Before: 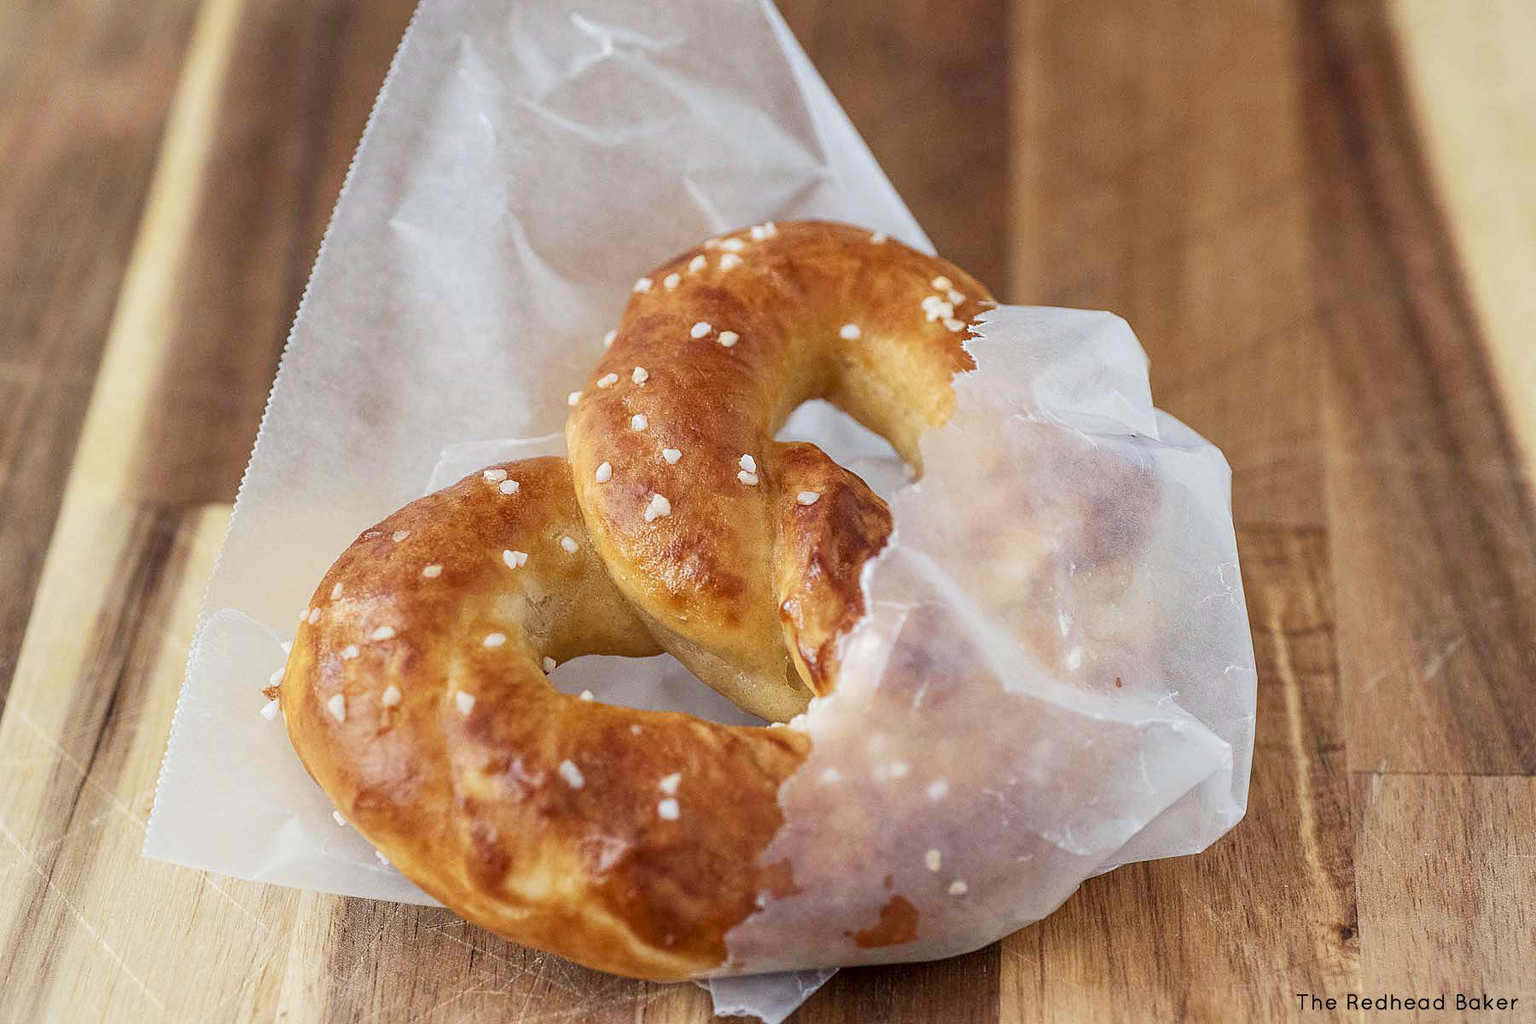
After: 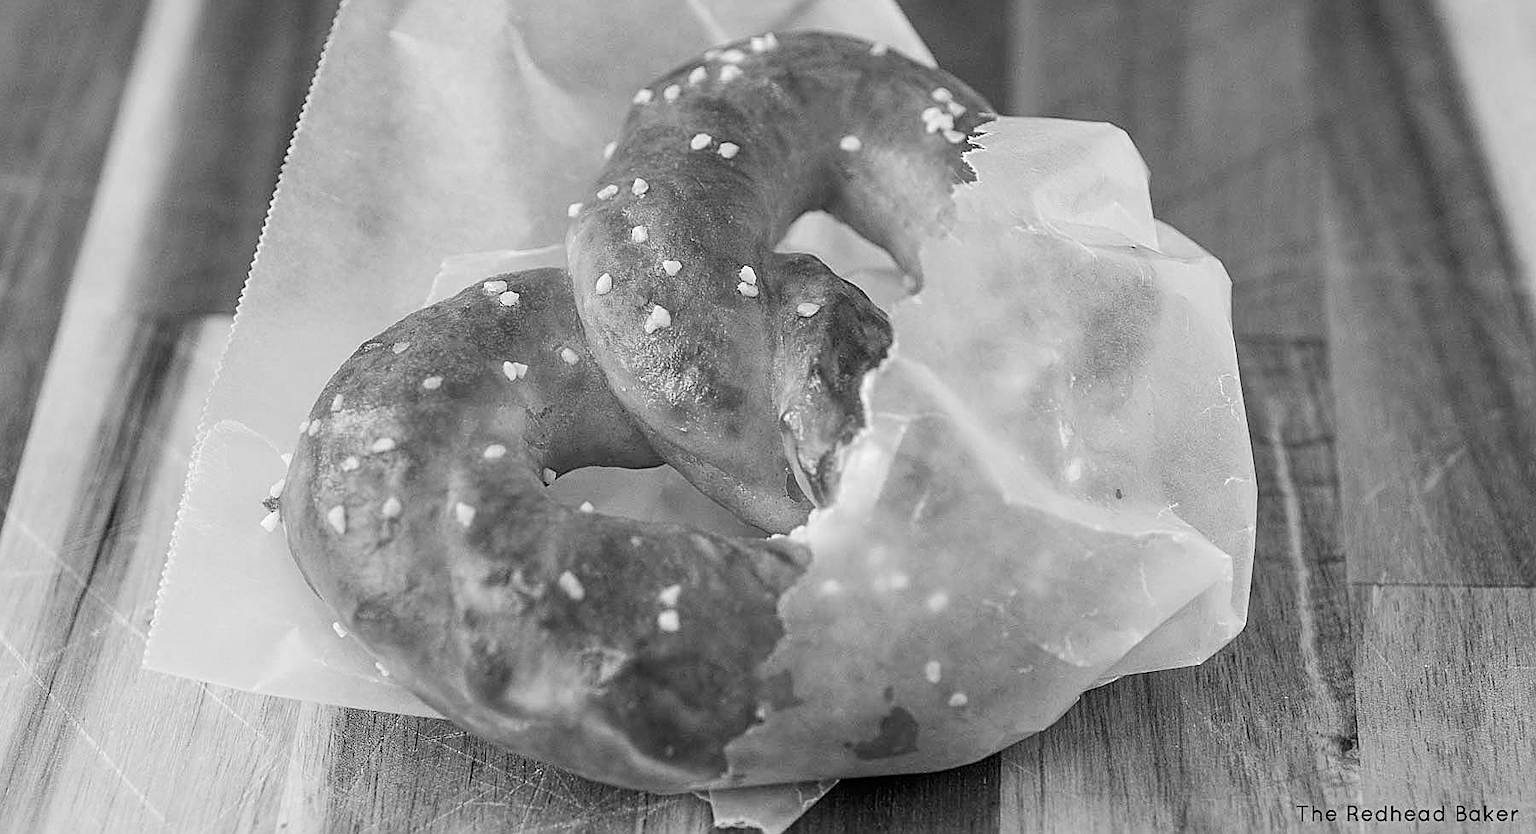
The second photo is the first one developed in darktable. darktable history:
crop and rotate: top 18.438%
sharpen: on, module defaults
color calibration: output gray [0.22, 0.42, 0.37, 0], illuminant same as pipeline (D50), adaptation none (bypass), x 0.334, y 0.333, temperature 5005.53 K
